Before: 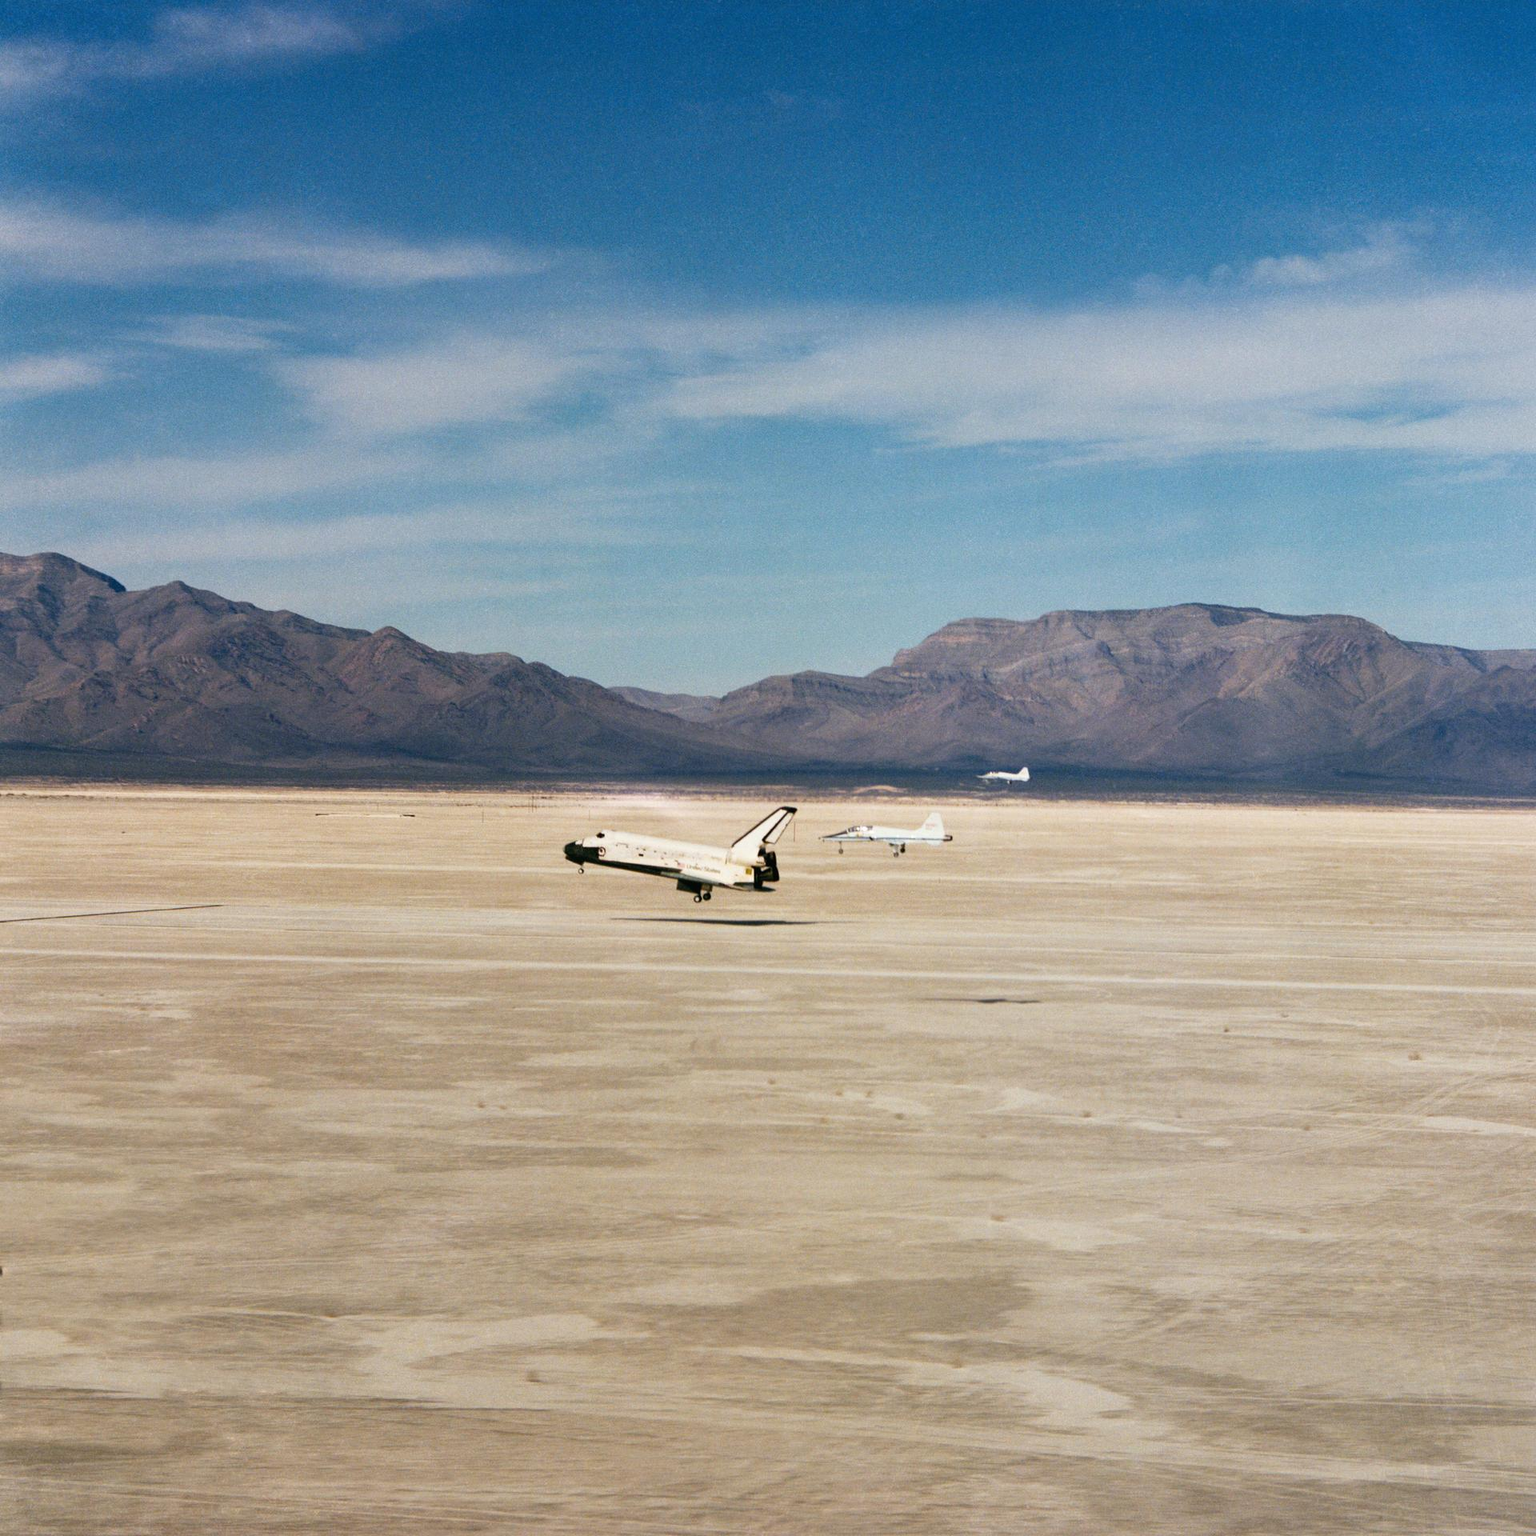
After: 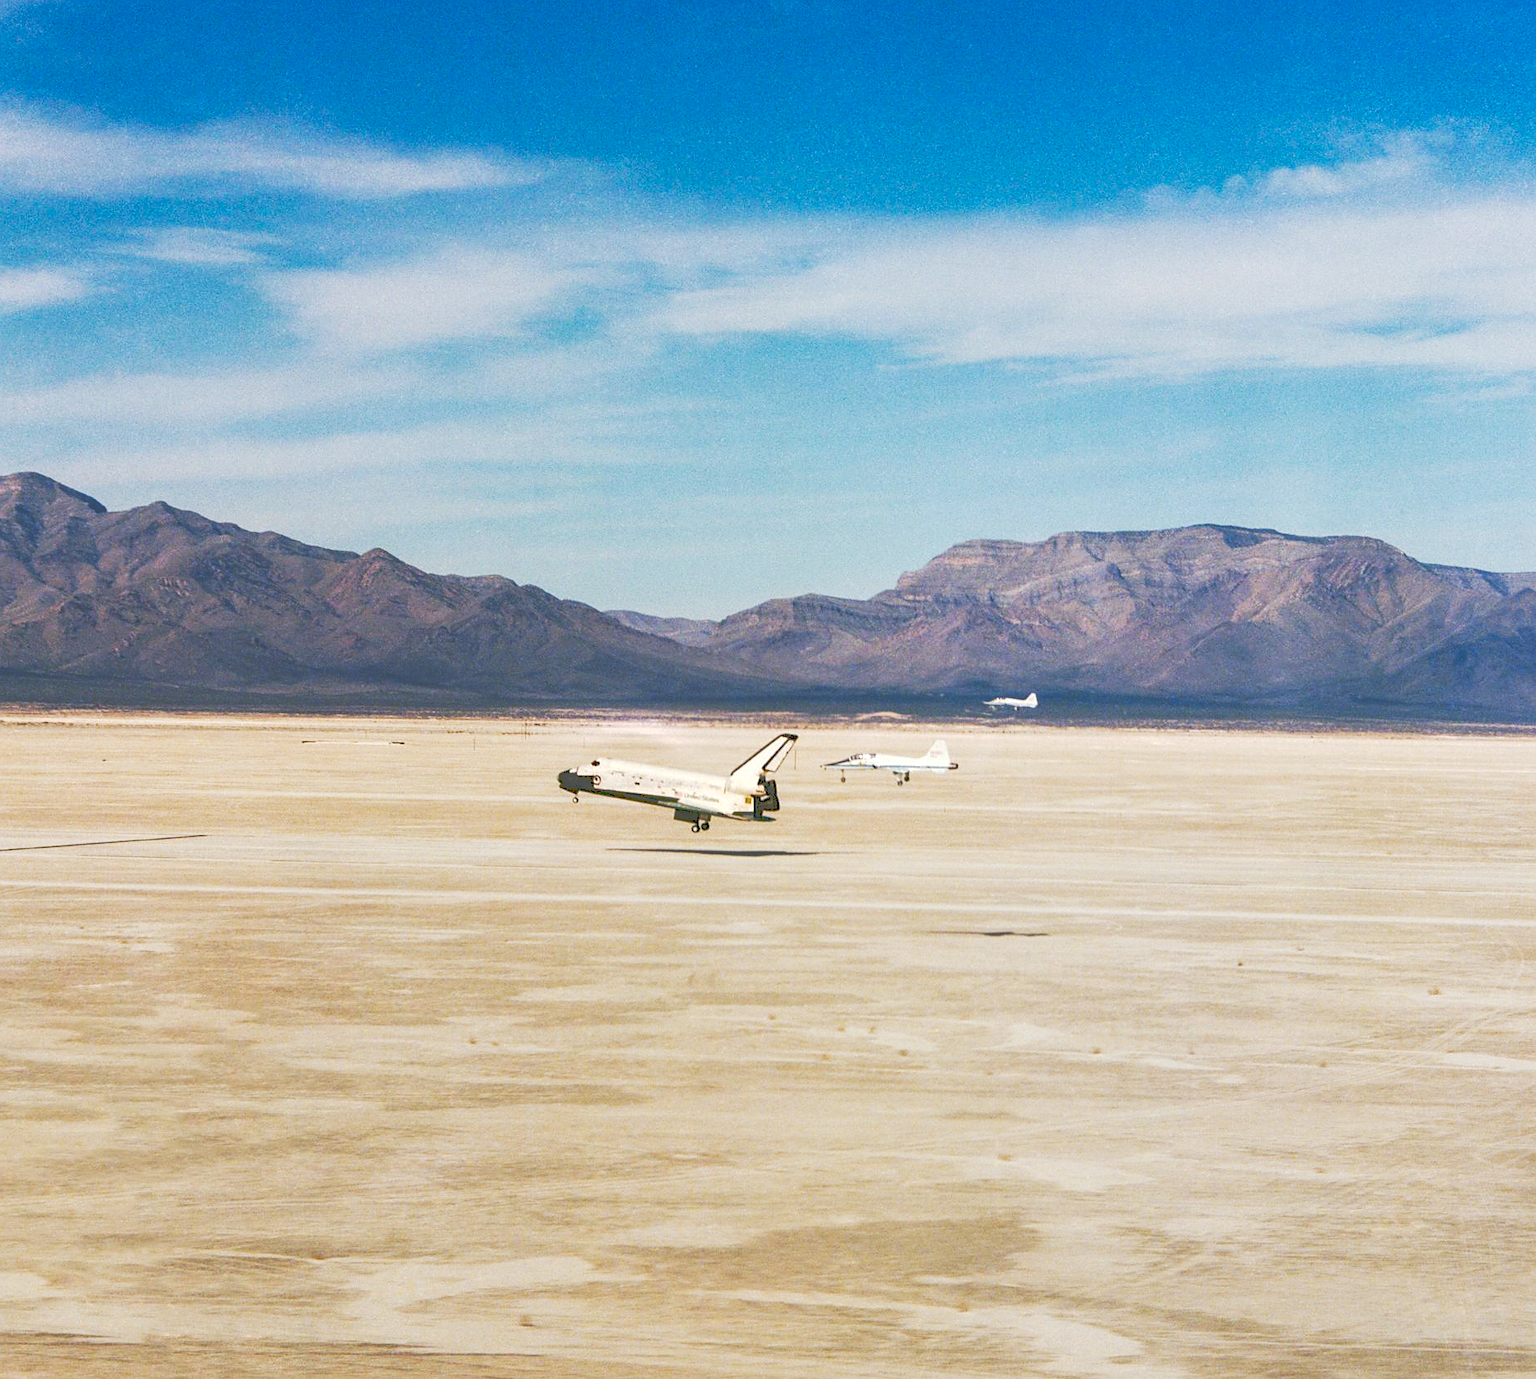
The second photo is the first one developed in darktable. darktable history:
contrast brightness saturation: saturation 0.1
local contrast: on, module defaults
crop: left 1.507%, top 6.147%, right 1.379%, bottom 6.637%
tone curve: curves: ch0 [(0, 0) (0.003, 0.301) (0.011, 0.302) (0.025, 0.307) (0.044, 0.313) (0.069, 0.316) (0.1, 0.322) (0.136, 0.325) (0.177, 0.341) (0.224, 0.358) (0.277, 0.386) (0.335, 0.429) (0.399, 0.486) (0.468, 0.556) (0.543, 0.644) (0.623, 0.728) (0.709, 0.796) (0.801, 0.854) (0.898, 0.908) (1, 1)], preserve colors none
sharpen: radius 1.864, amount 0.398, threshold 1.271
color balance rgb: linear chroma grading › global chroma 8.12%, perceptual saturation grading › global saturation 9.07%, perceptual saturation grading › highlights -13.84%, perceptual saturation grading › mid-tones 14.88%, perceptual saturation grading › shadows 22.8%, perceptual brilliance grading › highlights 2.61%, global vibrance 12.07%
